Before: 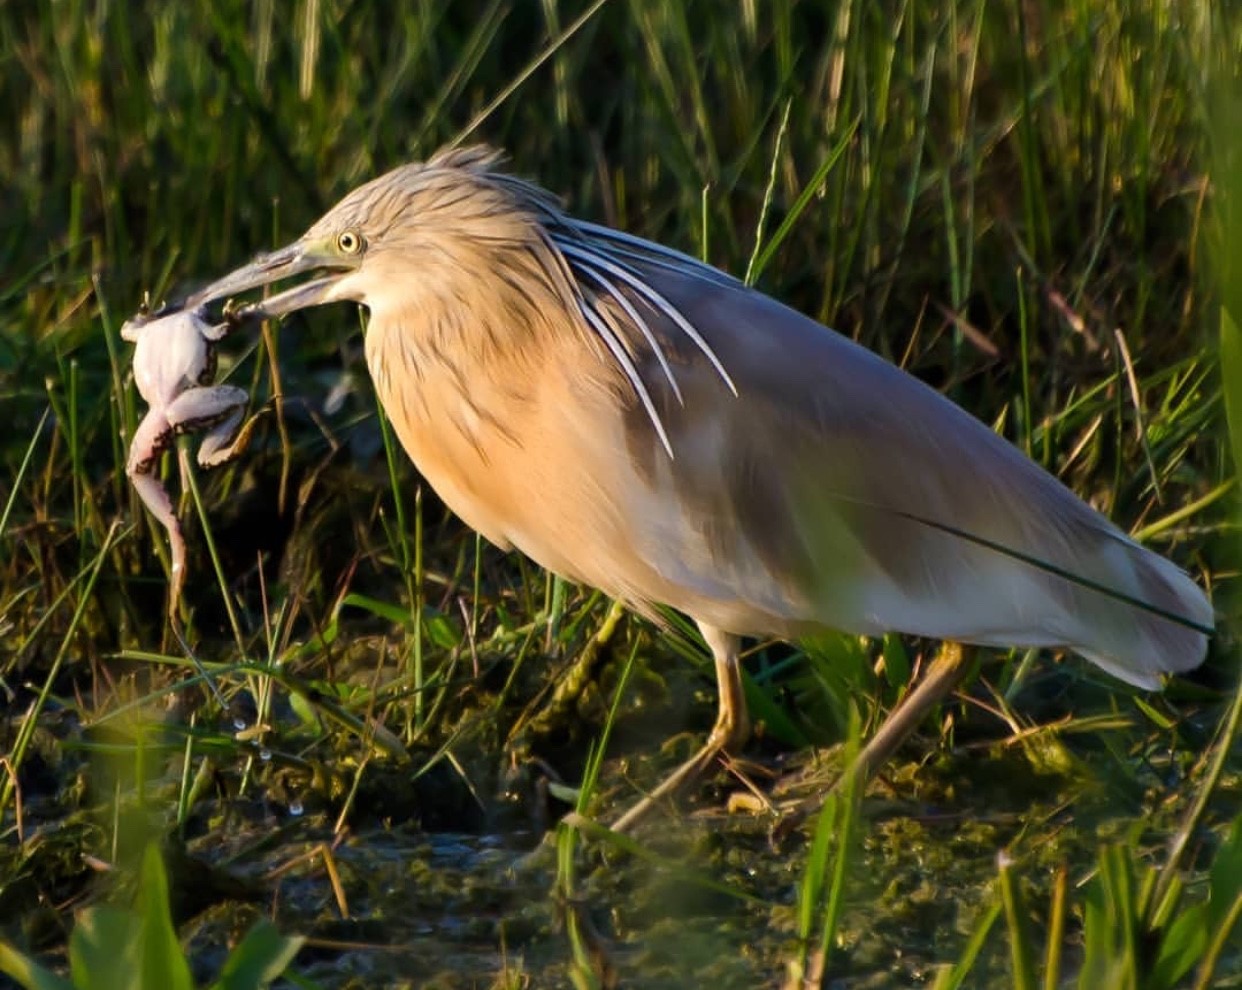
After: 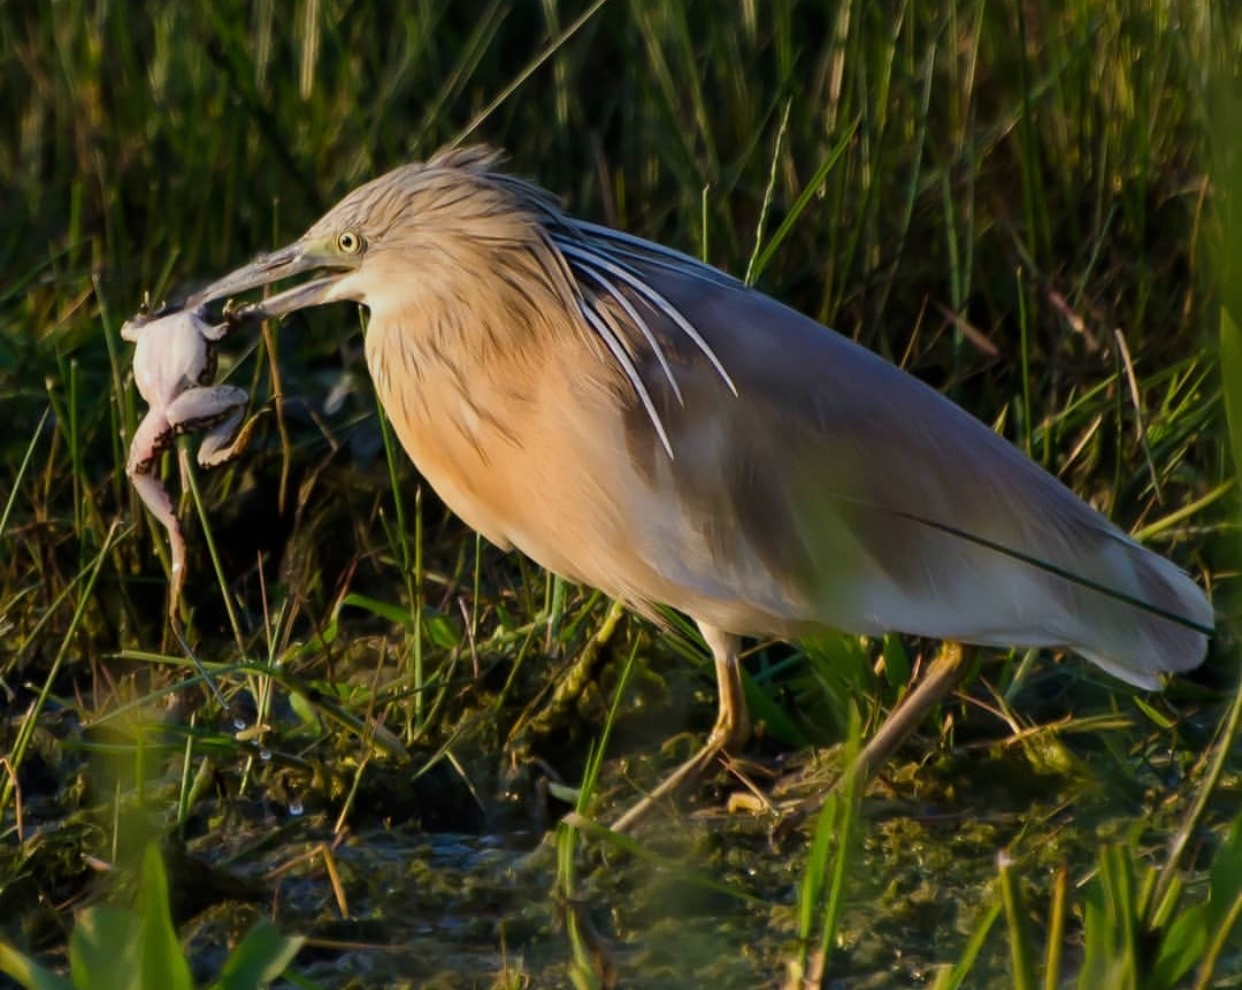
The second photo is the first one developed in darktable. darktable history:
white balance: emerald 1
graduated density: rotation -0.352°, offset 57.64
